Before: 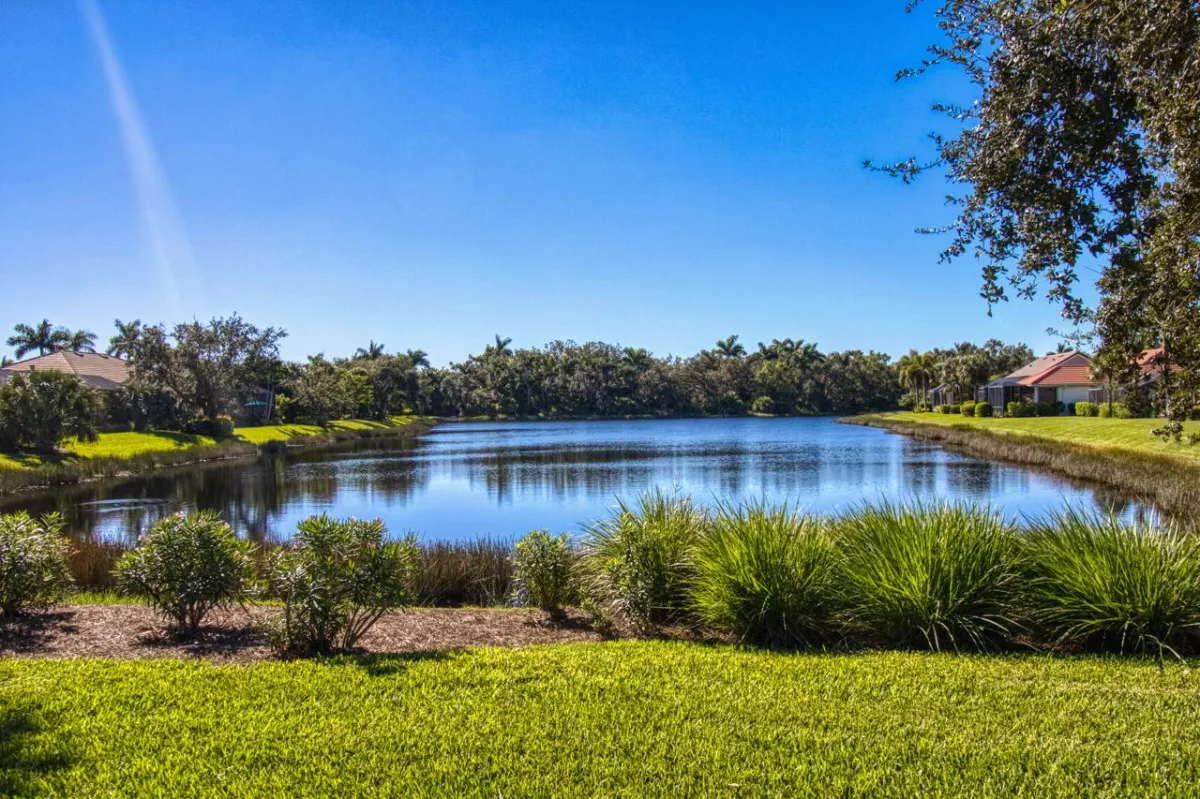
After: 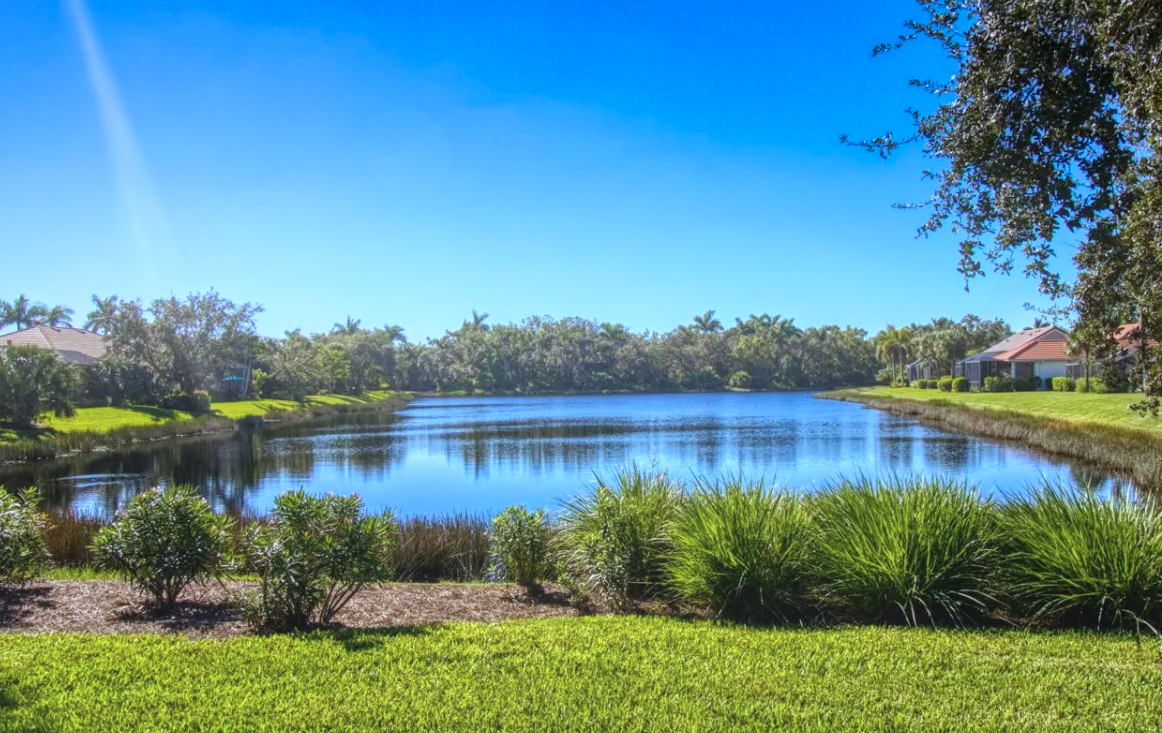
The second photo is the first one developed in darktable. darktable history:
color calibration: illuminant F (fluorescent), F source F9 (Cool White Deluxe 4150 K) – high CRI, x 0.374, y 0.373, temperature 4158.34 K
bloom: on, module defaults
crop: left 1.964%, top 3.251%, right 1.122%, bottom 4.933%
